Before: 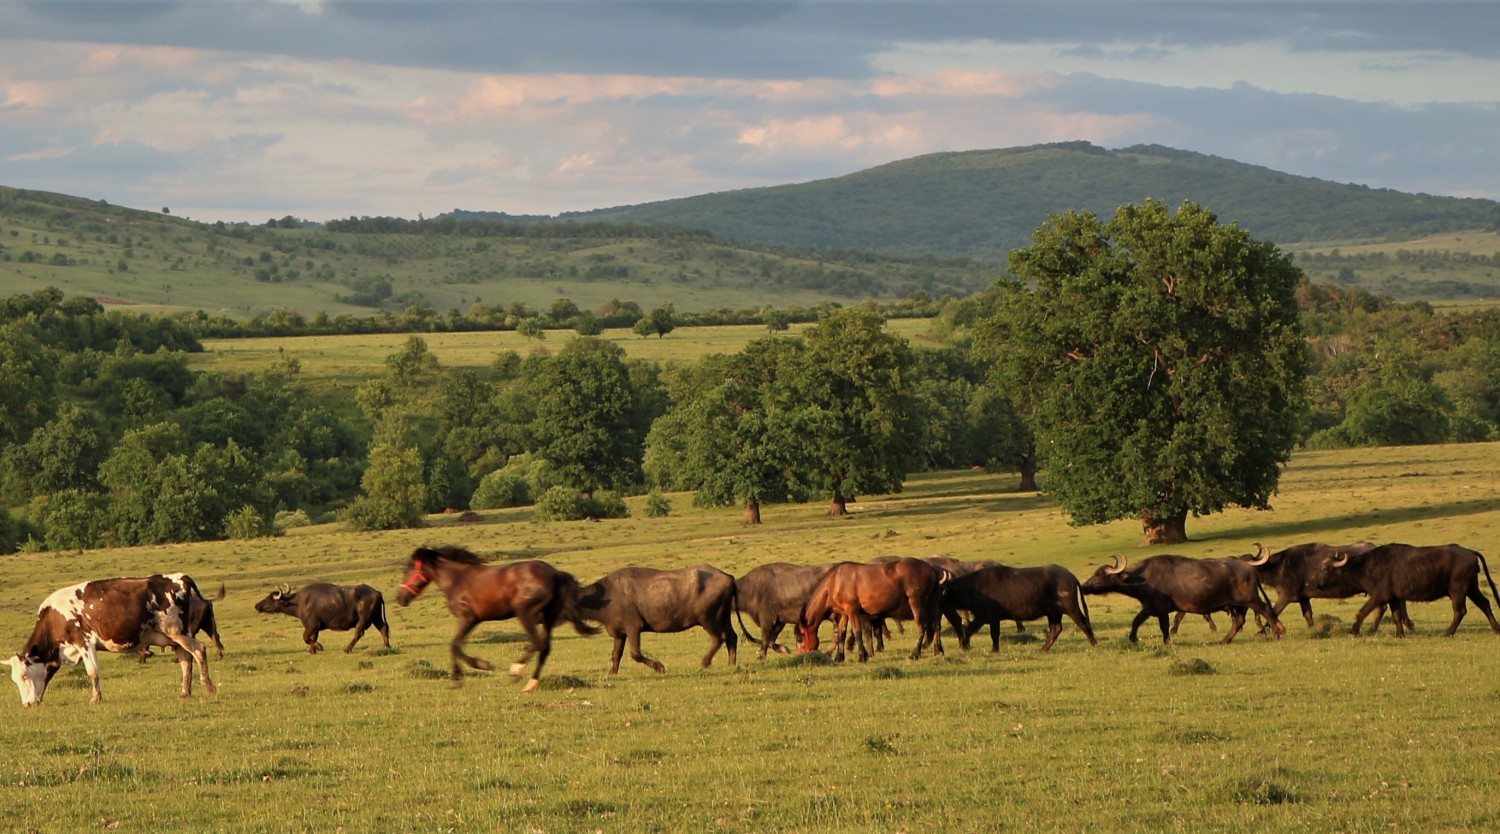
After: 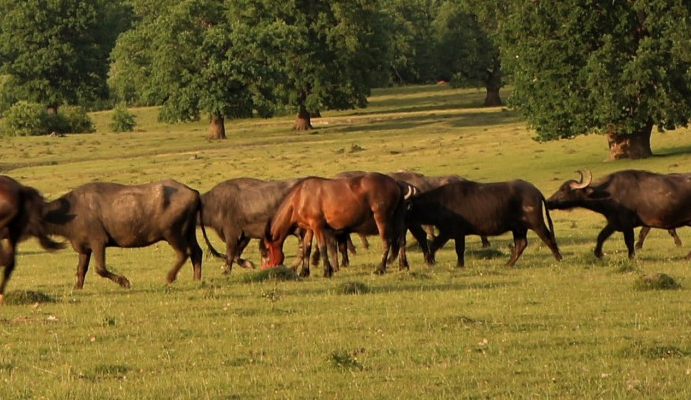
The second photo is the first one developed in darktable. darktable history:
crop: left 35.718%, top 46.185%, right 18.212%, bottom 5.816%
